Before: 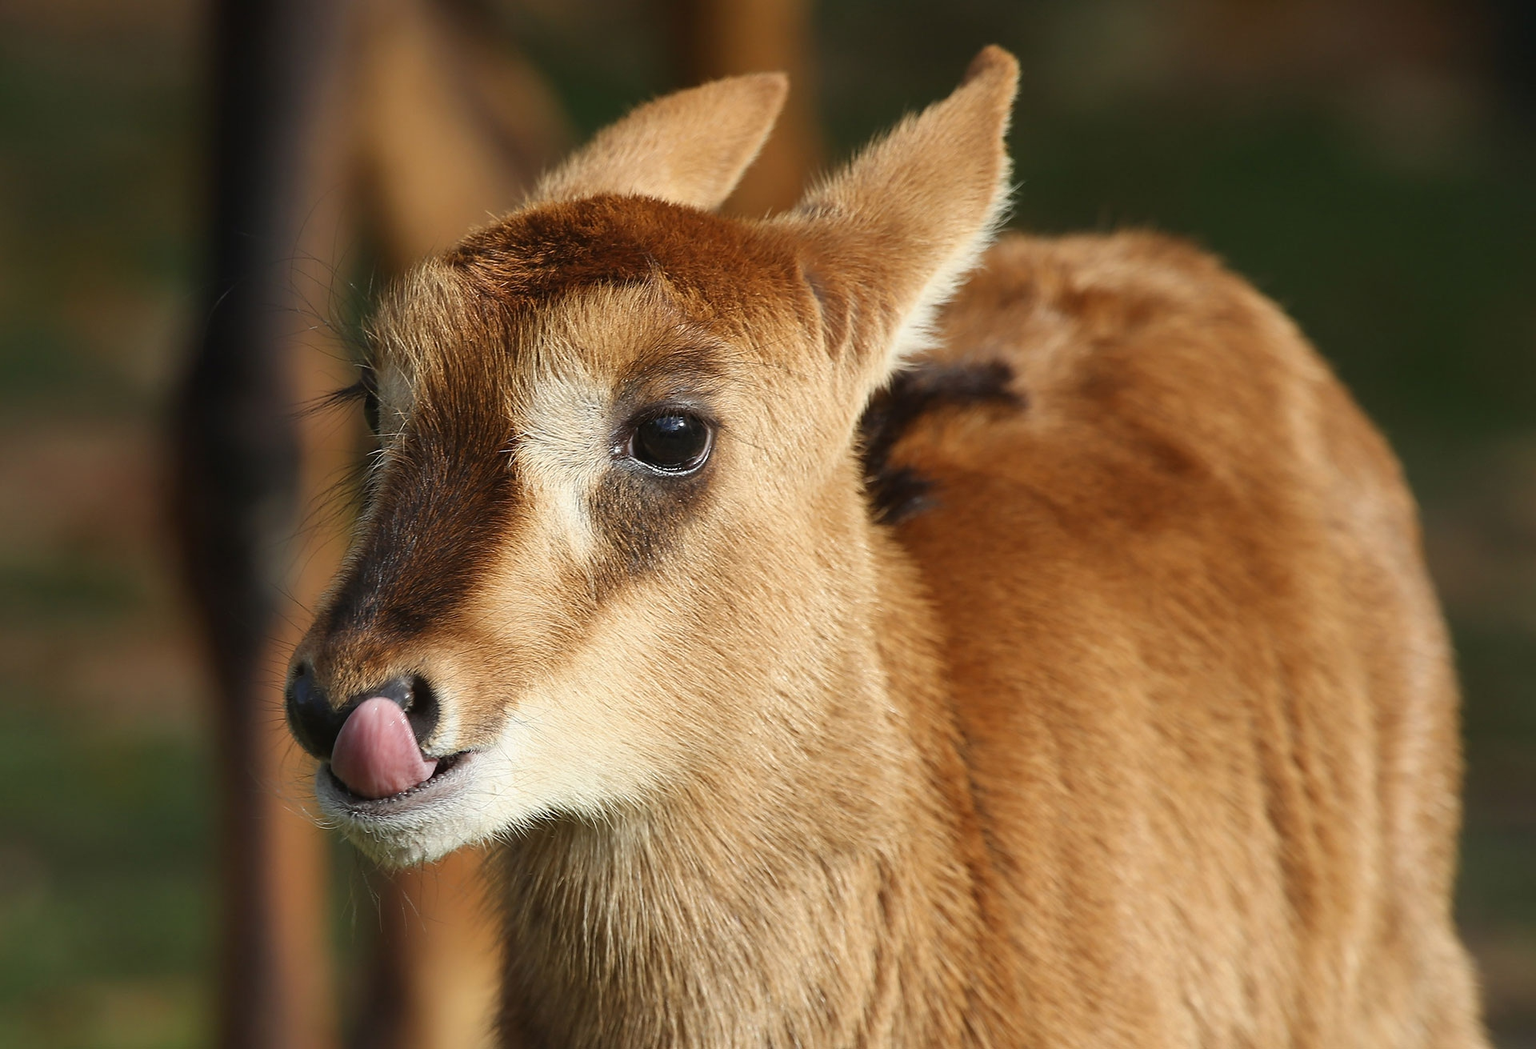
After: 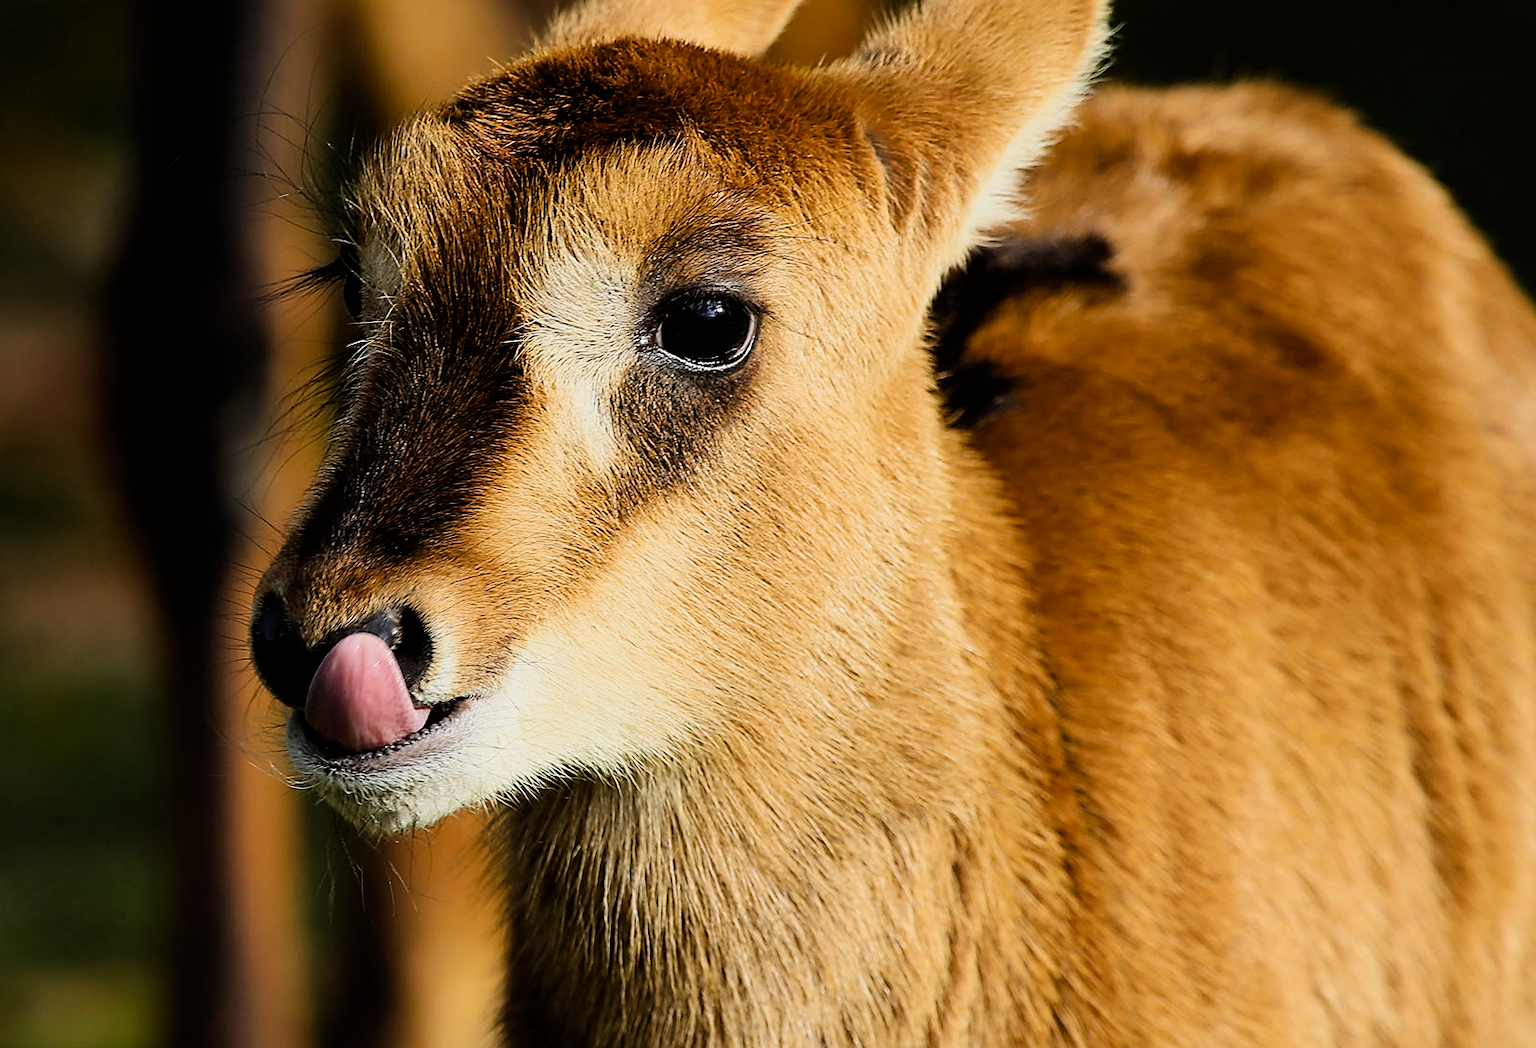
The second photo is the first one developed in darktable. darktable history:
contrast brightness saturation: contrast 0.07
color balance rgb: linear chroma grading › global chroma 9.31%, global vibrance 41.49%
filmic rgb: black relative exposure -5 EV, hardness 2.88, contrast 1.5
sharpen: on, module defaults
crop and rotate: left 4.842%, top 15.51%, right 10.668%
